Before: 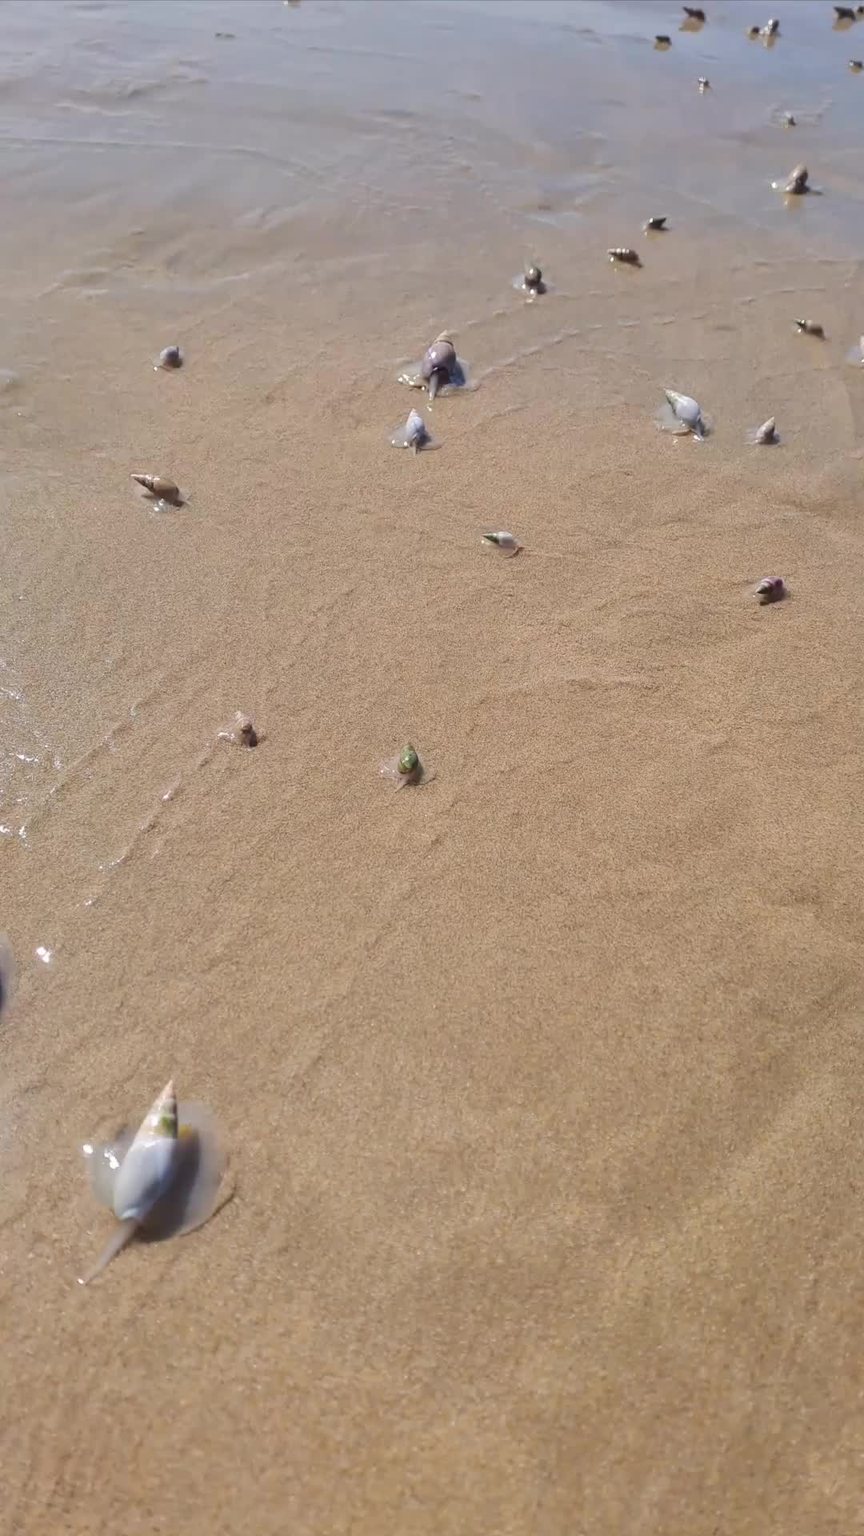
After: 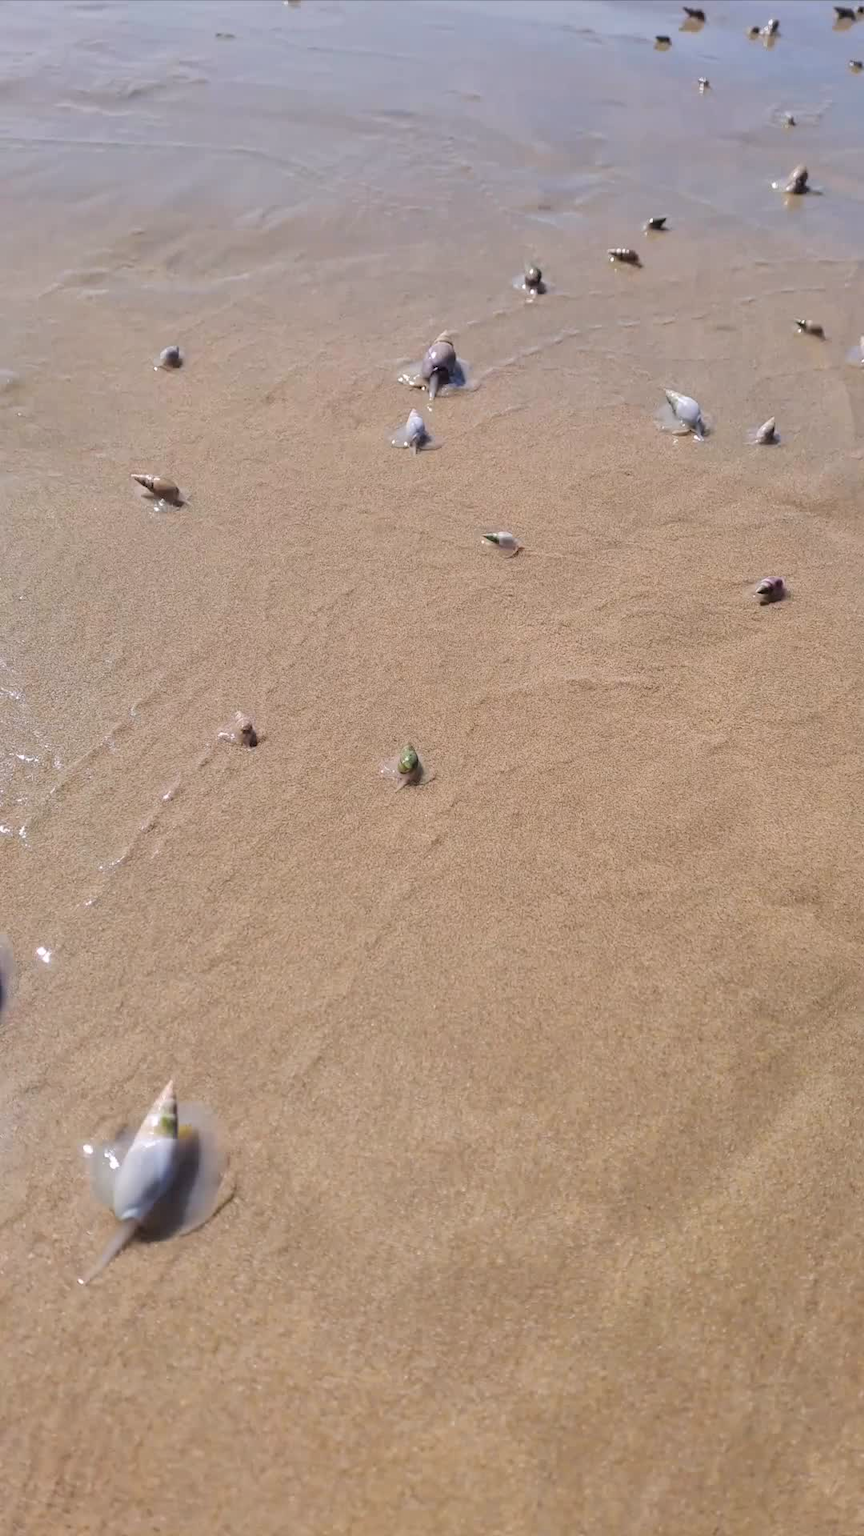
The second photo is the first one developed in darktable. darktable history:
white balance: red 1.009, blue 1.027
rgb curve: curves: ch0 [(0, 0) (0.136, 0.078) (0.262, 0.245) (0.414, 0.42) (1, 1)], compensate middle gray true, preserve colors basic power
